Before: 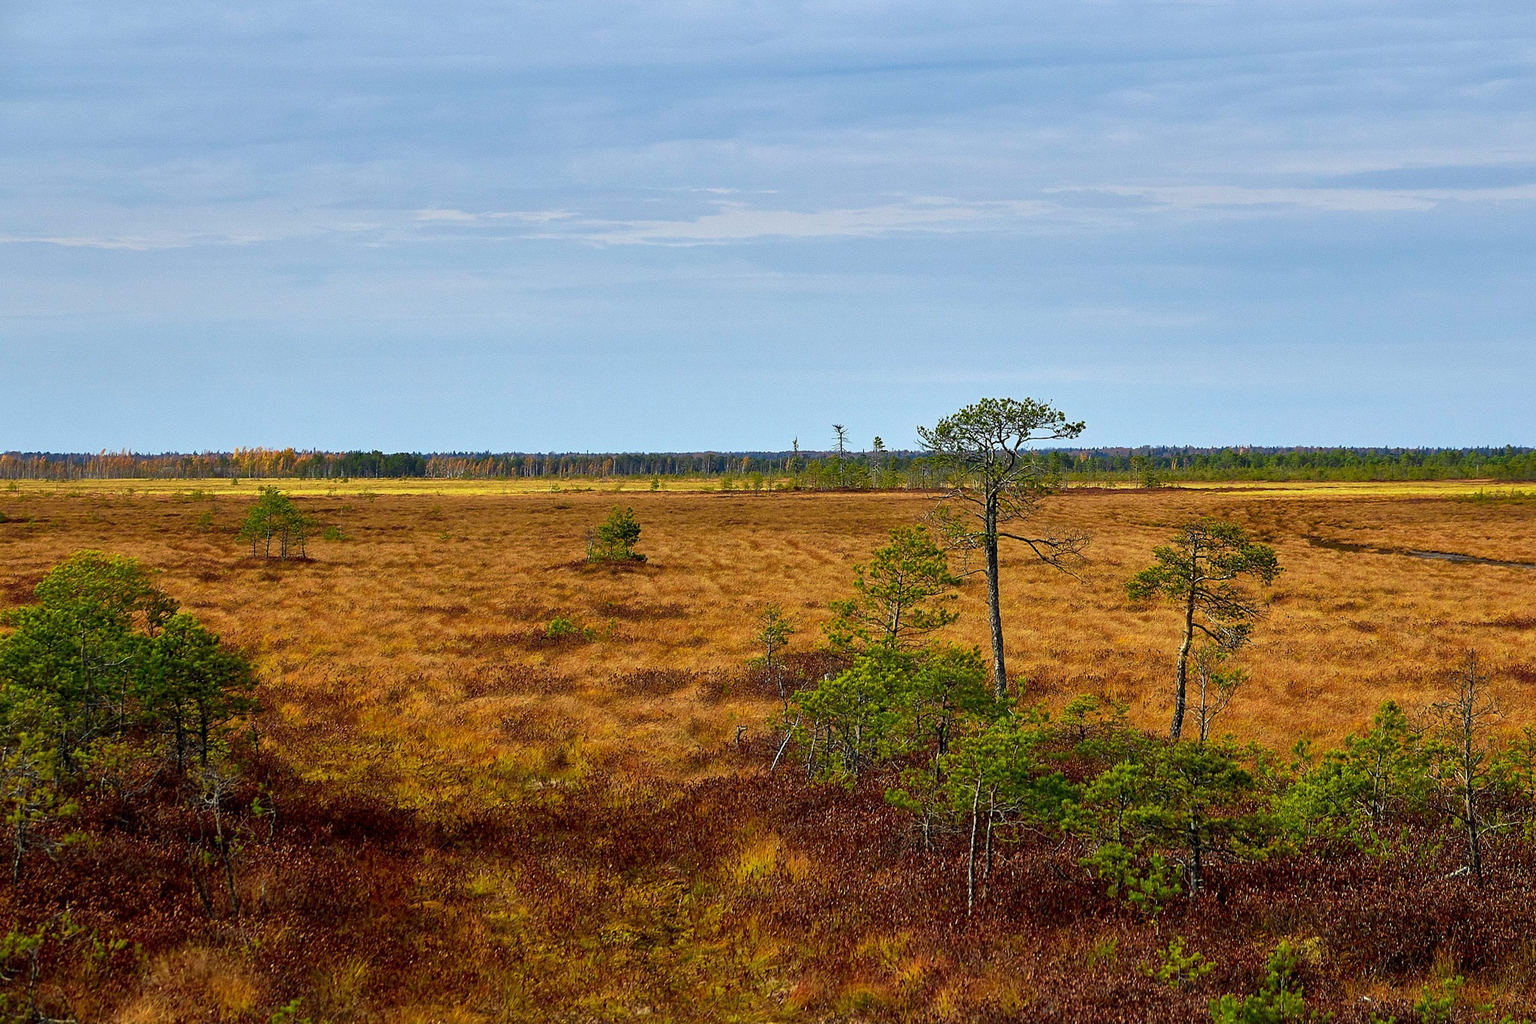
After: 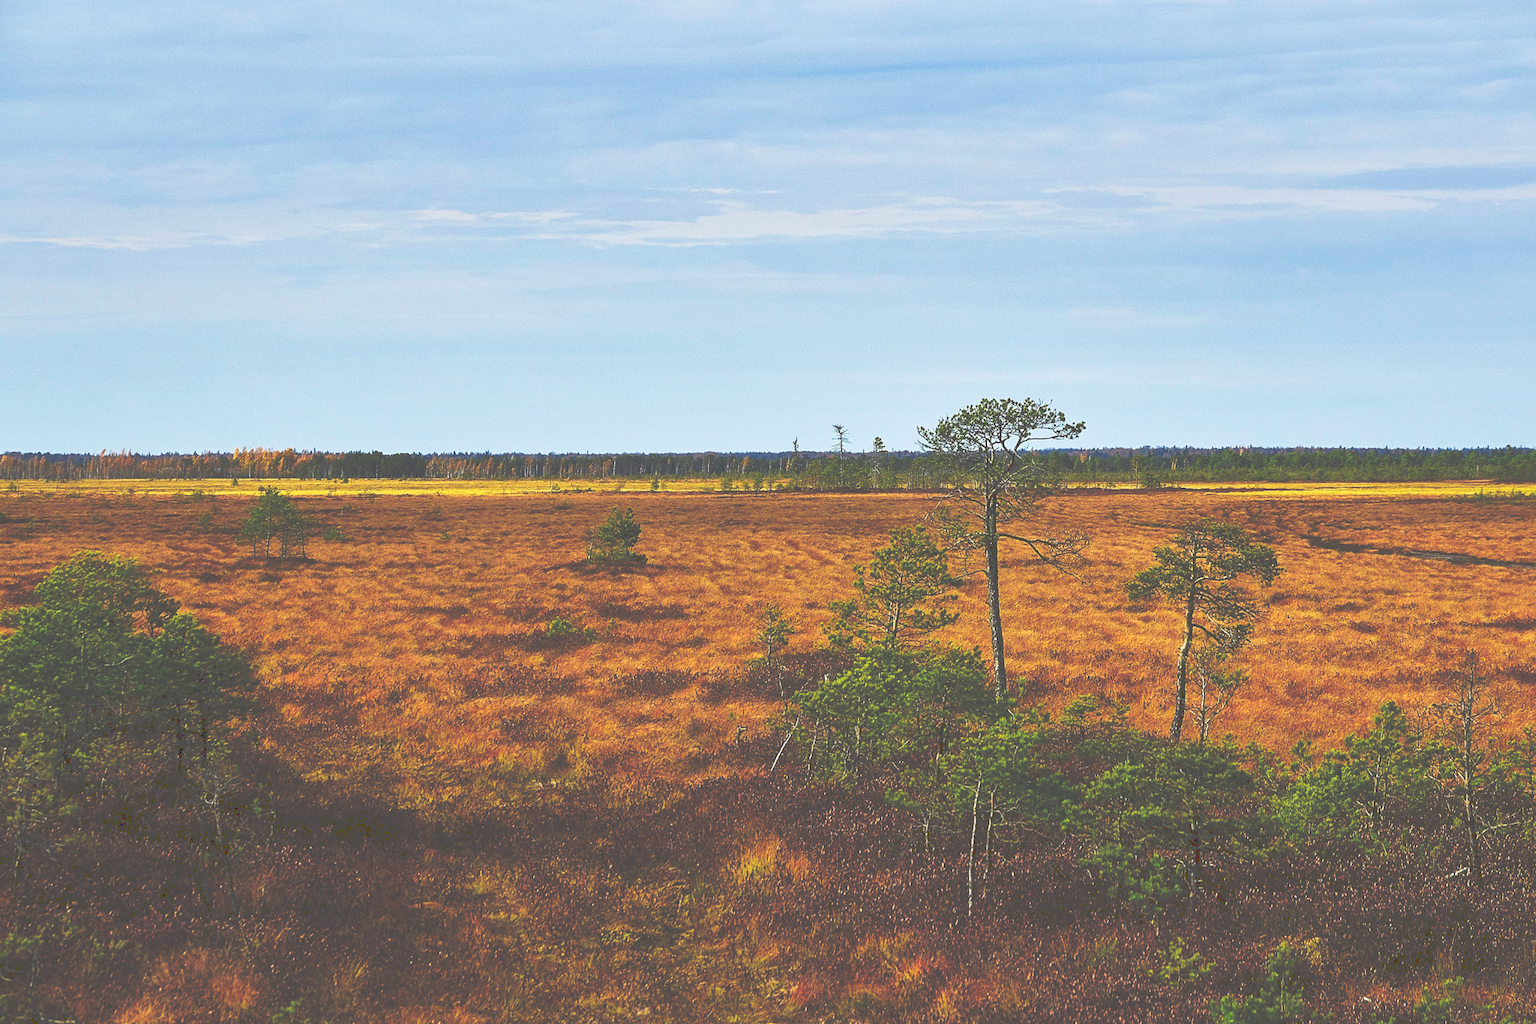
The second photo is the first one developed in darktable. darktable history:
exposure: compensate highlight preservation false
tone curve: curves: ch0 [(0, 0) (0.003, 0.319) (0.011, 0.319) (0.025, 0.323) (0.044, 0.323) (0.069, 0.327) (0.1, 0.33) (0.136, 0.338) (0.177, 0.348) (0.224, 0.361) (0.277, 0.374) (0.335, 0.398) (0.399, 0.444) (0.468, 0.516) (0.543, 0.595) (0.623, 0.694) (0.709, 0.793) (0.801, 0.883) (0.898, 0.942) (1, 1)], preserve colors none
